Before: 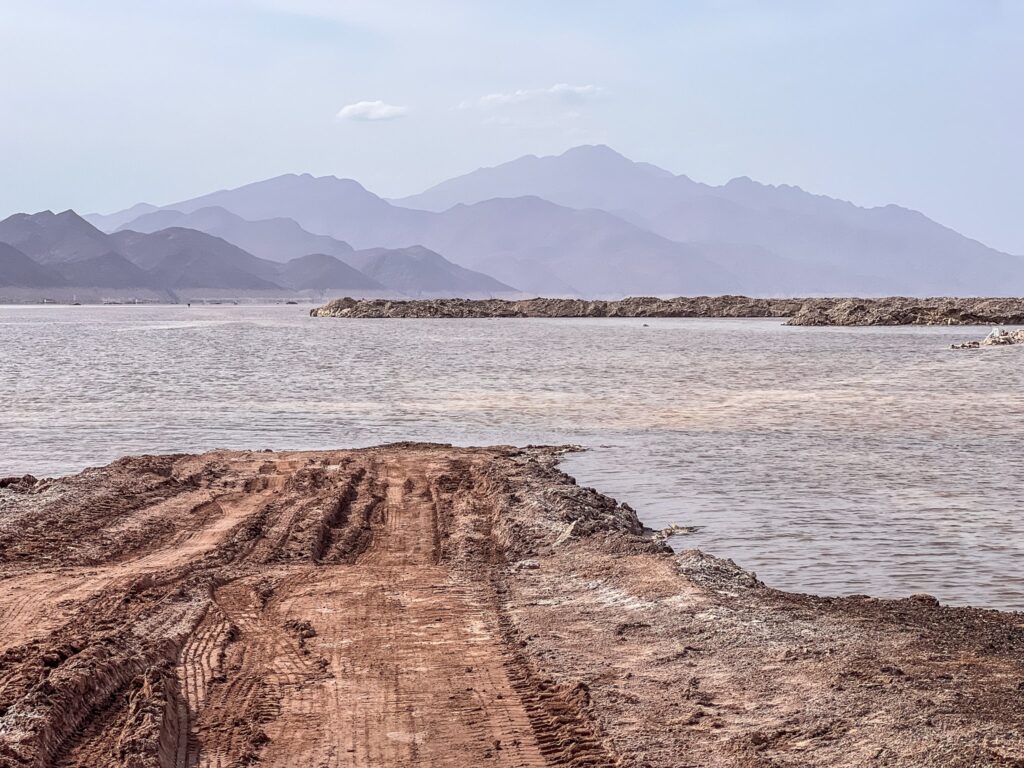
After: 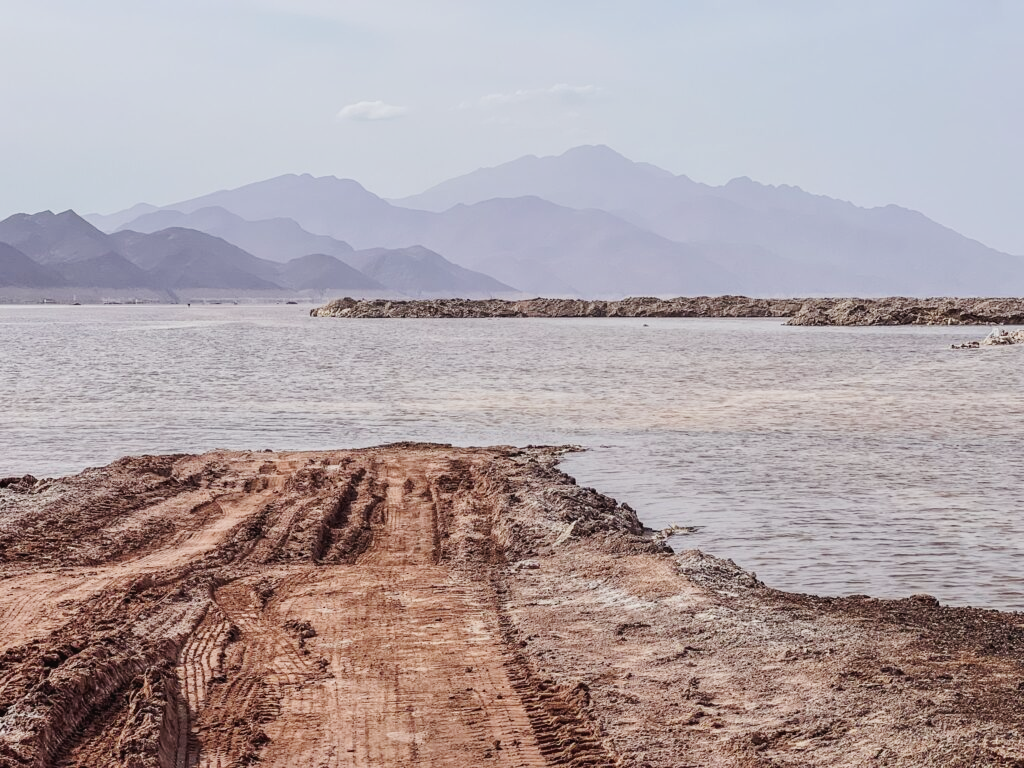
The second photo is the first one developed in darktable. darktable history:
tone curve: curves: ch0 [(0, 0.018) (0.036, 0.038) (0.15, 0.131) (0.27, 0.247) (0.528, 0.554) (0.761, 0.761) (1, 0.919)]; ch1 [(0, 0) (0.179, 0.173) (0.322, 0.32) (0.429, 0.431) (0.502, 0.5) (0.519, 0.522) (0.562, 0.588) (0.625, 0.67) (0.711, 0.745) (1, 1)]; ch2 [(0, 0) (0.29, 0.295) (0.404, 0.436) (0.497, 0.499) (0.521, 0.523) (0.561, 0.605) (0.657, 0.655) (0.712, 0.764) (1, 1)], preserve colors none
